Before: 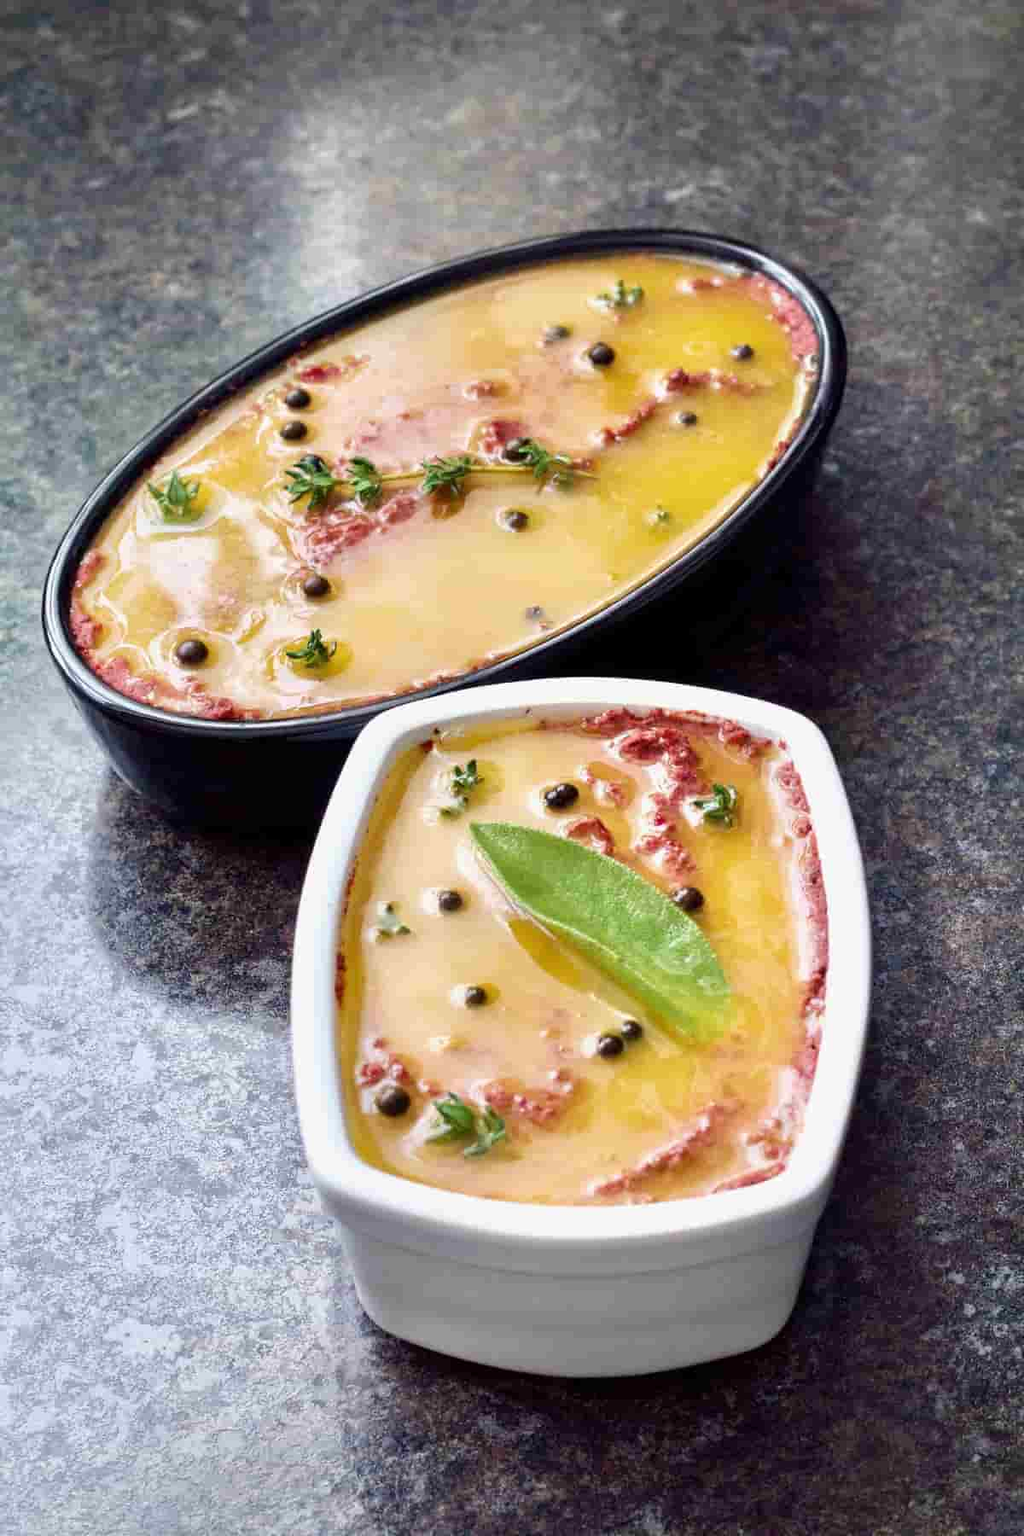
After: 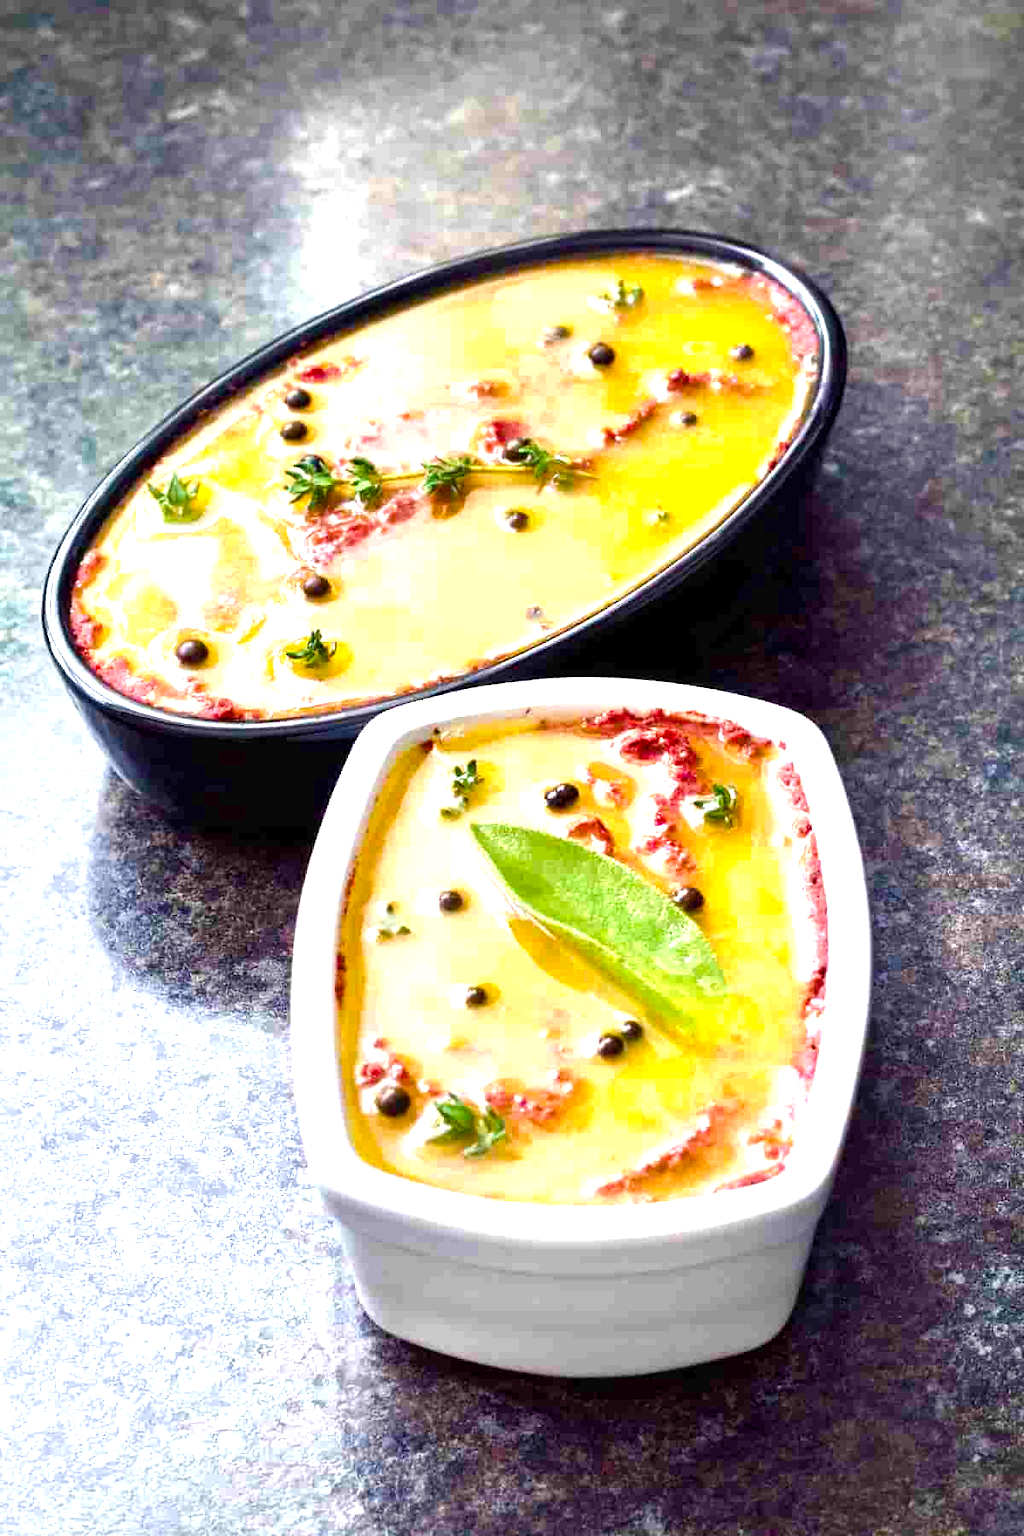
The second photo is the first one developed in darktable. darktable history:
color balance rgb: perceptual saturation grading › global saturation 20%, perceptual saturation grading › highlights -25.248%, perceptual saturation grading › shadows 25.418%, perceptual brilliance grading › global brilliance 29.521%, global vibrance 20%
